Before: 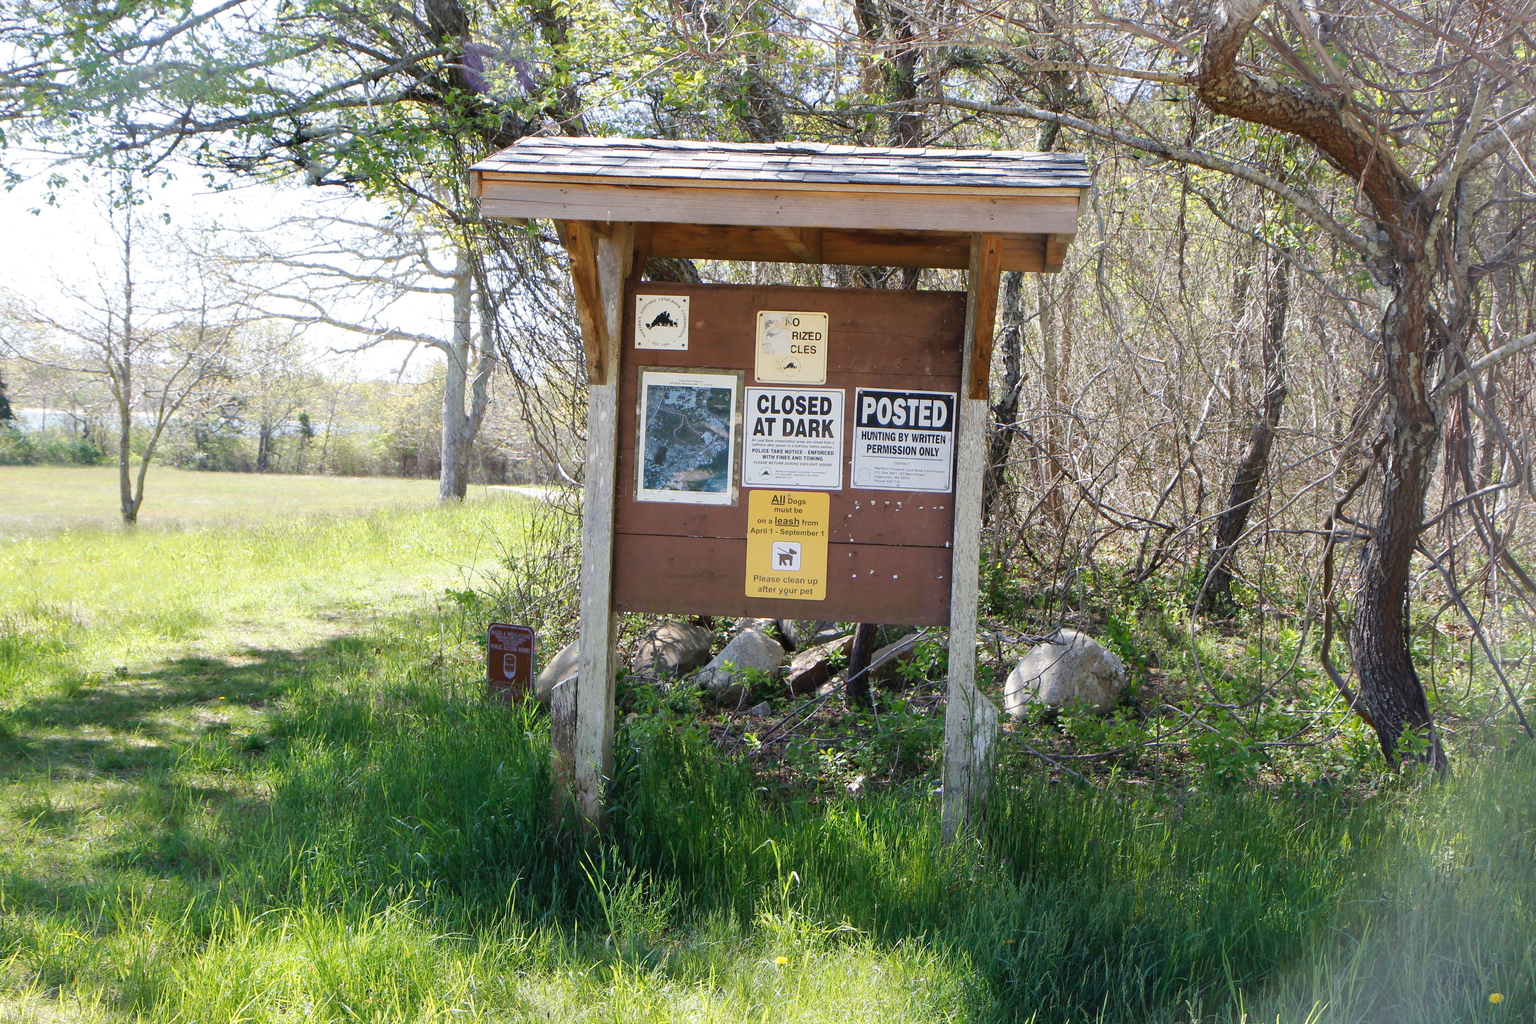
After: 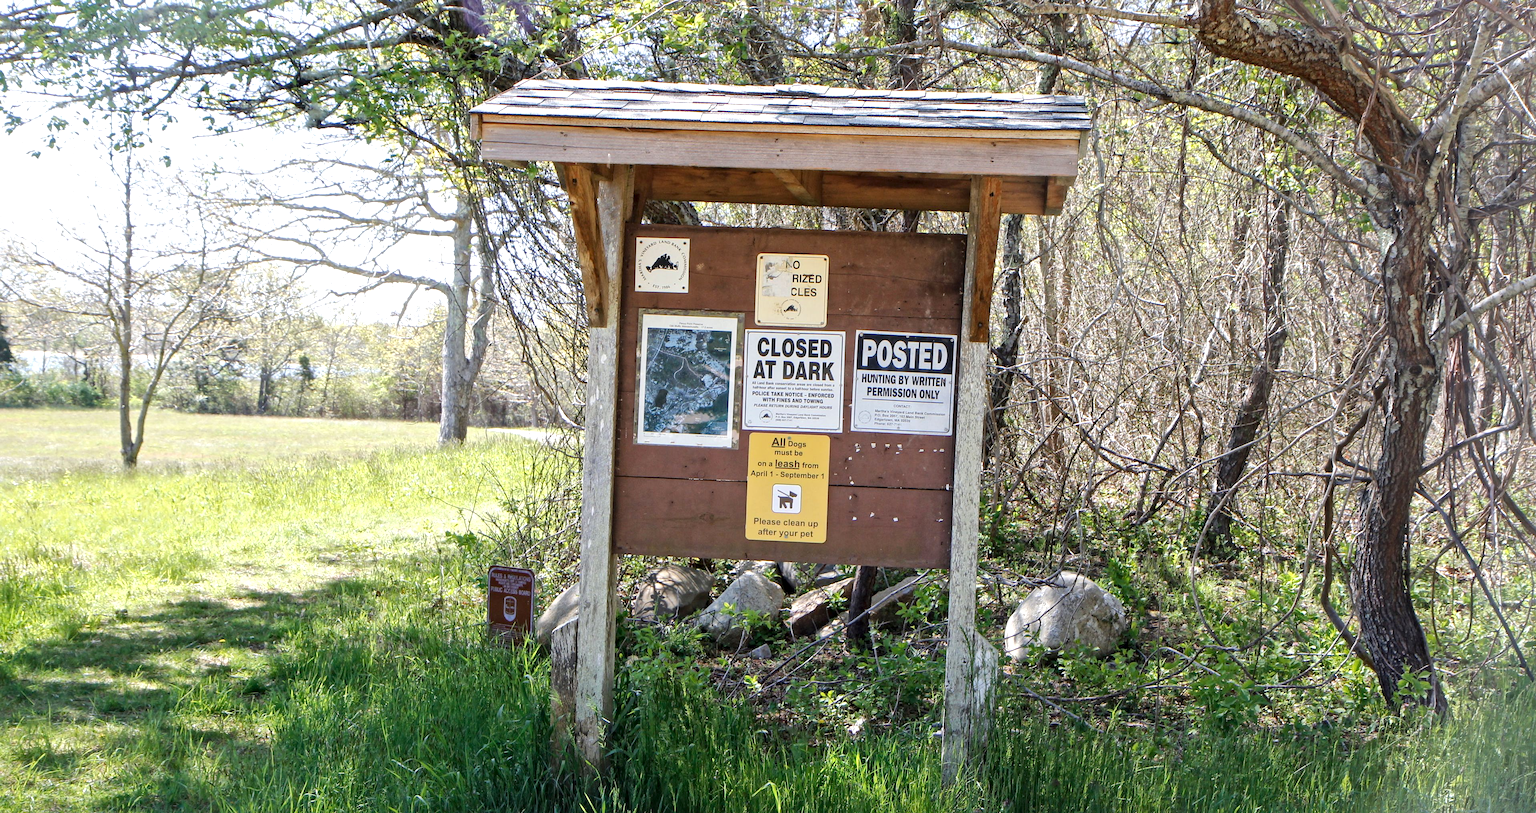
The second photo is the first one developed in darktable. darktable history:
local contrast: mode bilateral grid, contrast 21, coarseness 18, detail 163%, midtone range 0.2
crop and rotate: top 5.656%, bottom 14.863%
exposure: exposure 0.187 EV, compensate exposure bias true, compensate highlight preservation false
